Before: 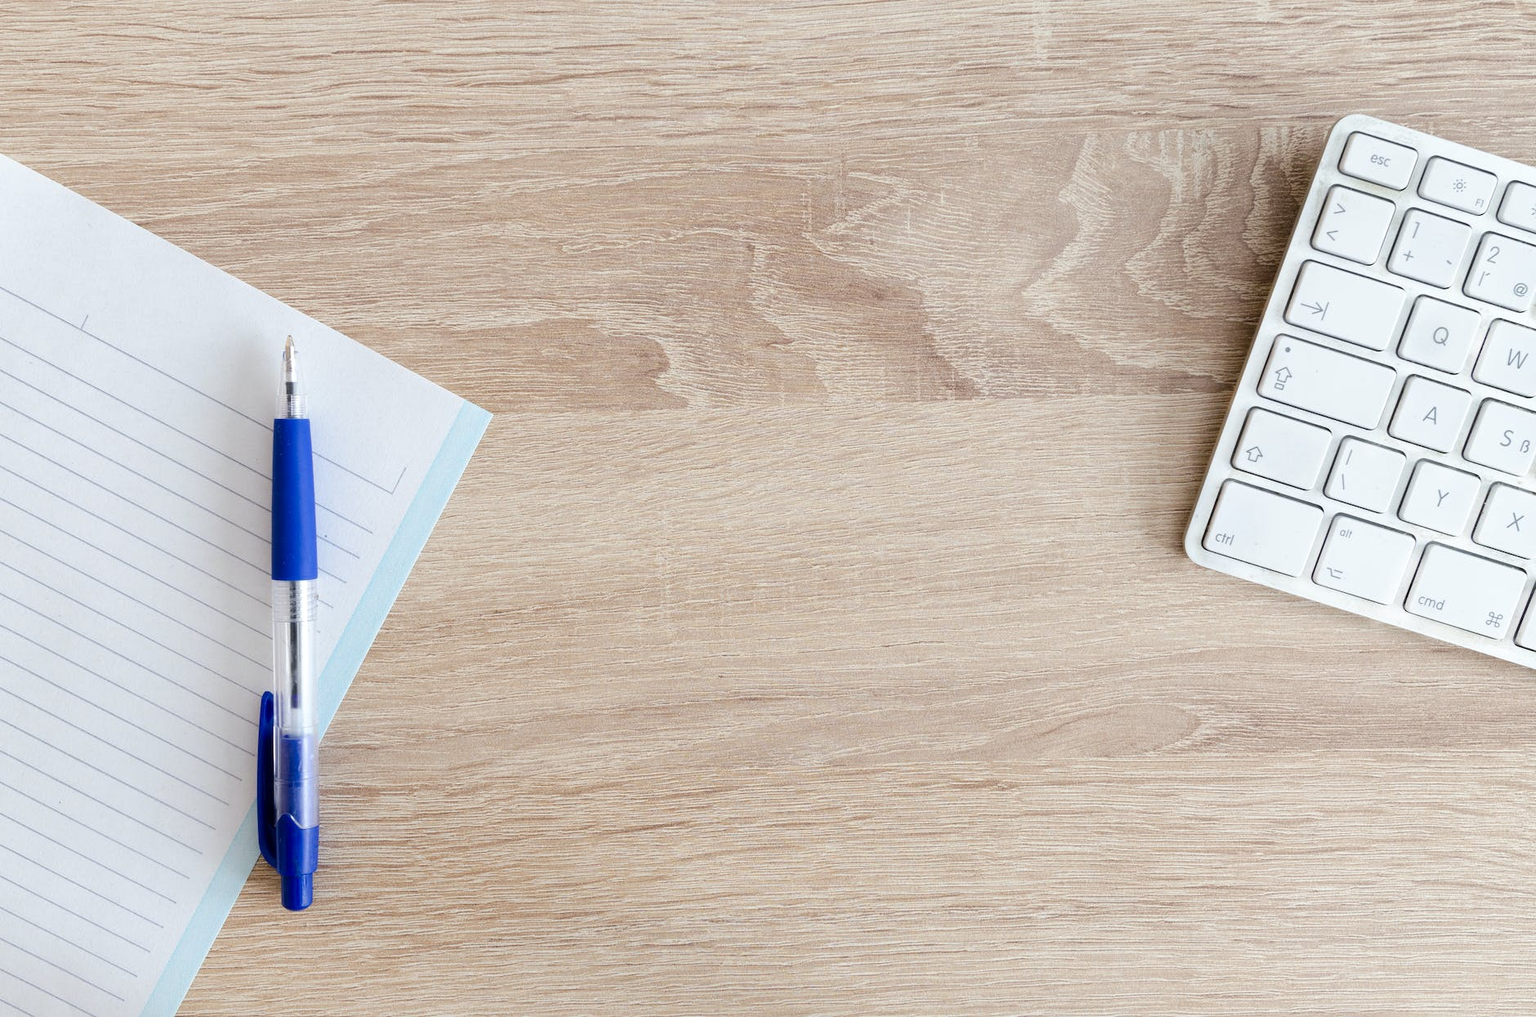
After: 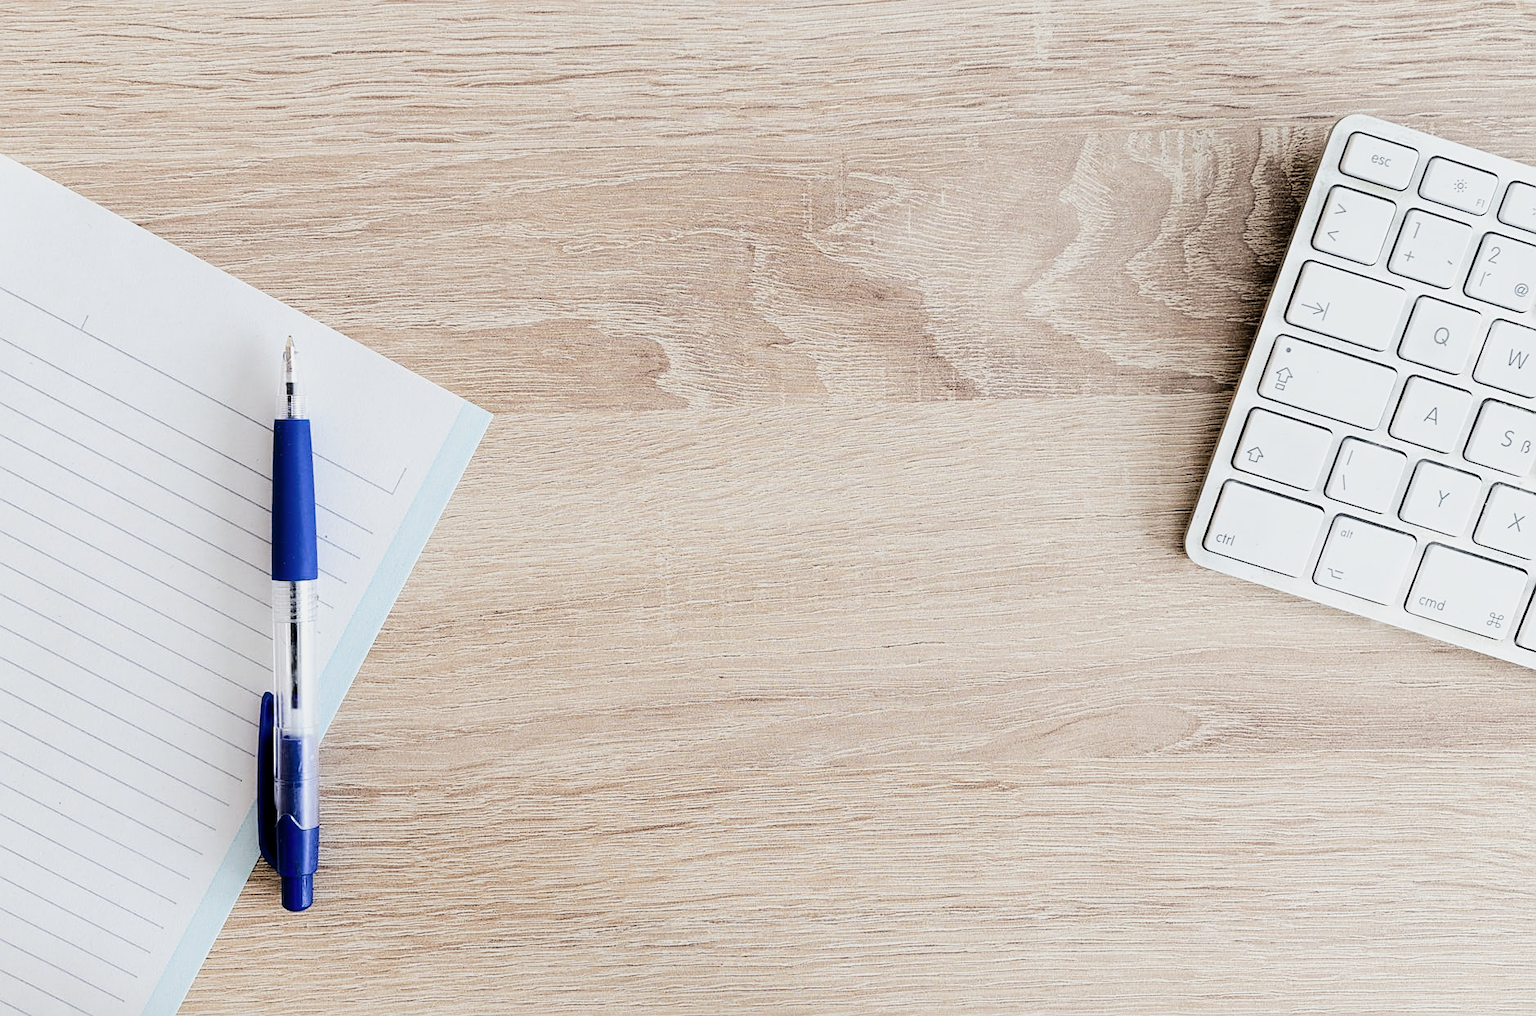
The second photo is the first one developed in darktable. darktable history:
filmic rgb: black relative exposure -5.08 EV, white relative exposure 3.52 EV, hardness 3.17, contrast 1.489, highlights saturation mix -48.93%
sharpen: on, module defaults
contrast brightness saturation: saturation -0.046
